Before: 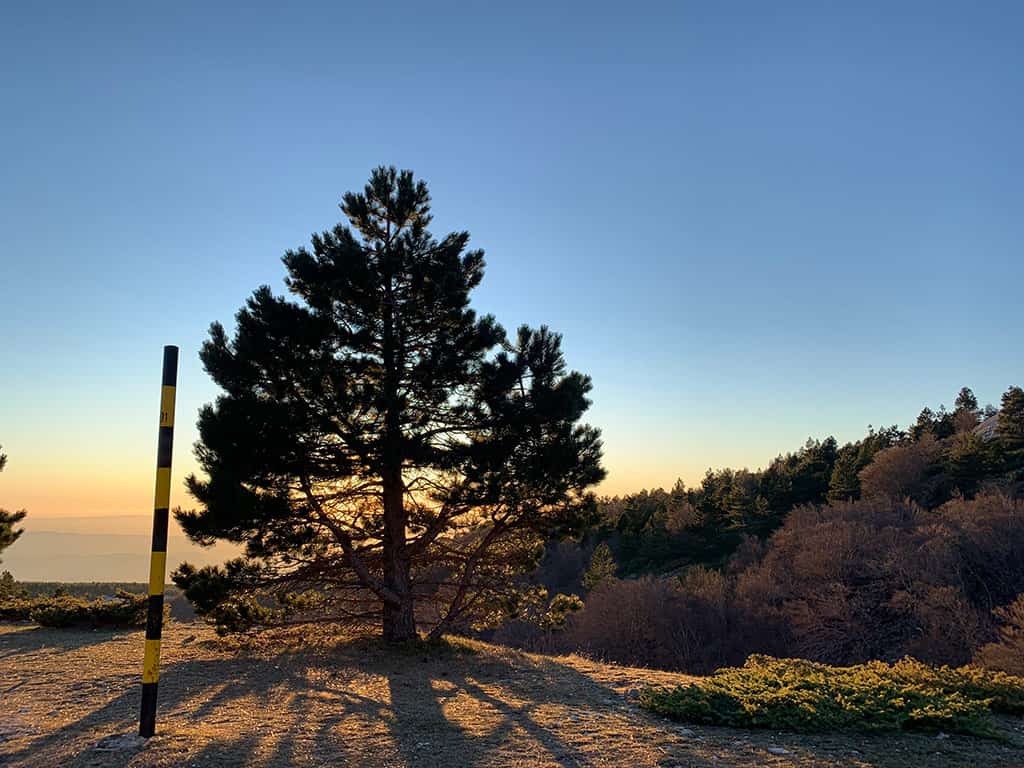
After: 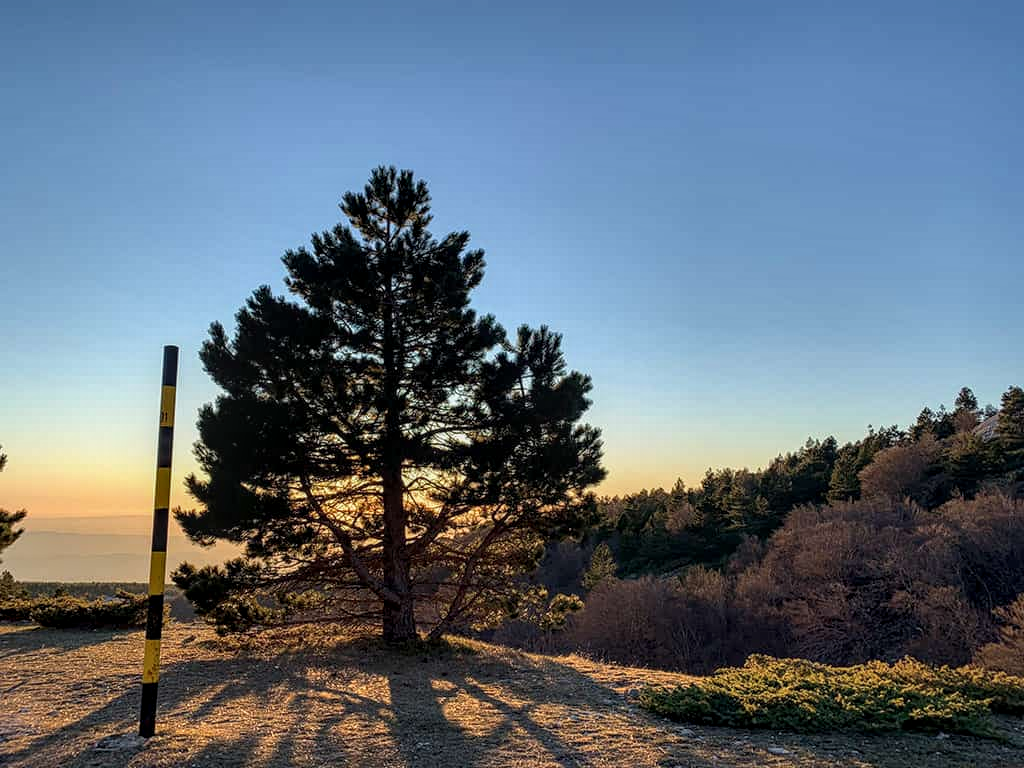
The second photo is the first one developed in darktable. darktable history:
local contrast: highlights 35%, detail 135%
